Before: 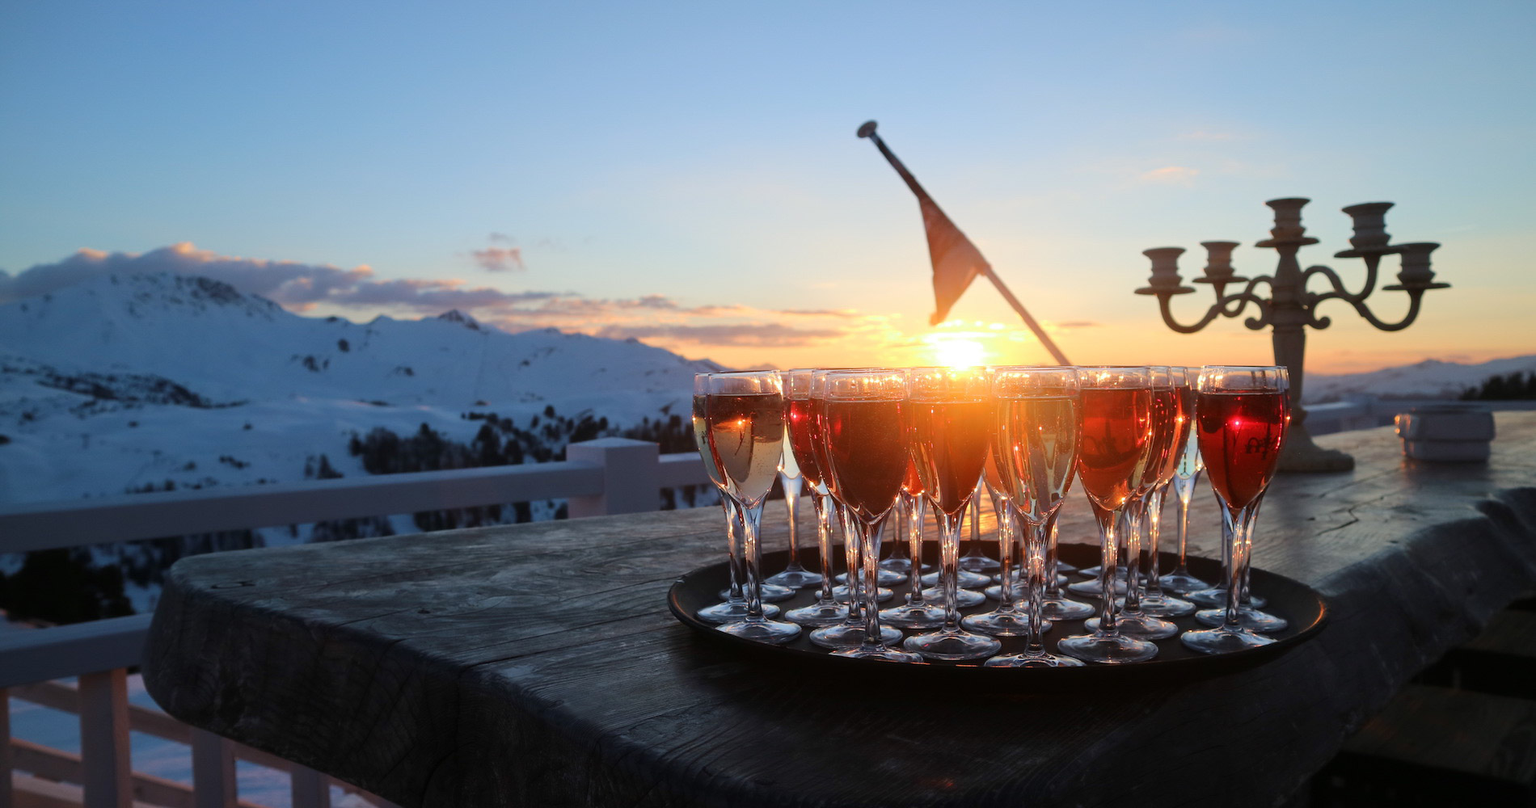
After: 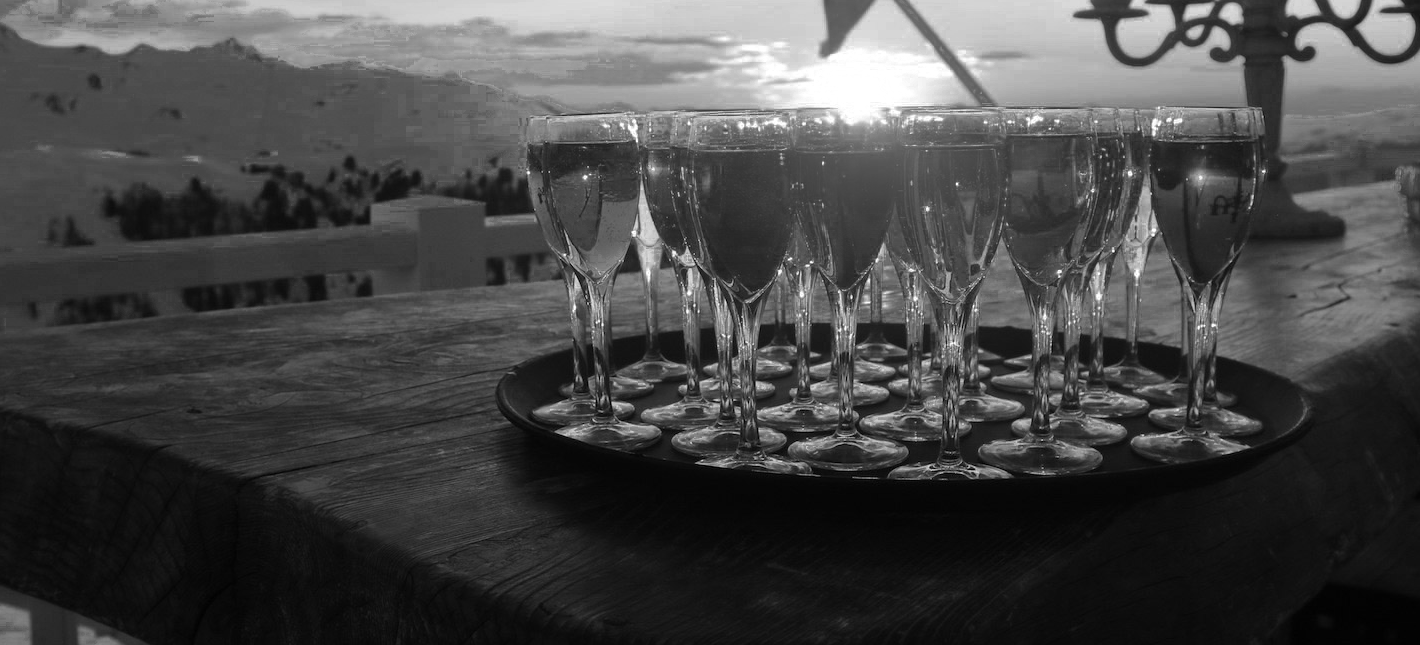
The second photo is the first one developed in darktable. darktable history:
crop and rotate: left 17.415%, top 34.687%, right 7.837%, bottom 0.777%
color zones: curves: ch0 [(0.002, 0.589) (0.107, 0.484) (0.146, 0.249) (0.217, 0.352) (0.309, 0.525) (0.39, 0.404) (0.455, 0.169) (0.597, 0.055) (0.724, 0.212) (0.775, 0.691) (0.869, 0.571) (1, 0.587)]; ch1 [(0, 0) (0.143, 0) (0.286, 0) (0.429, 0) (0.571, 0) (0.714, 0) (0.857, 0)]
